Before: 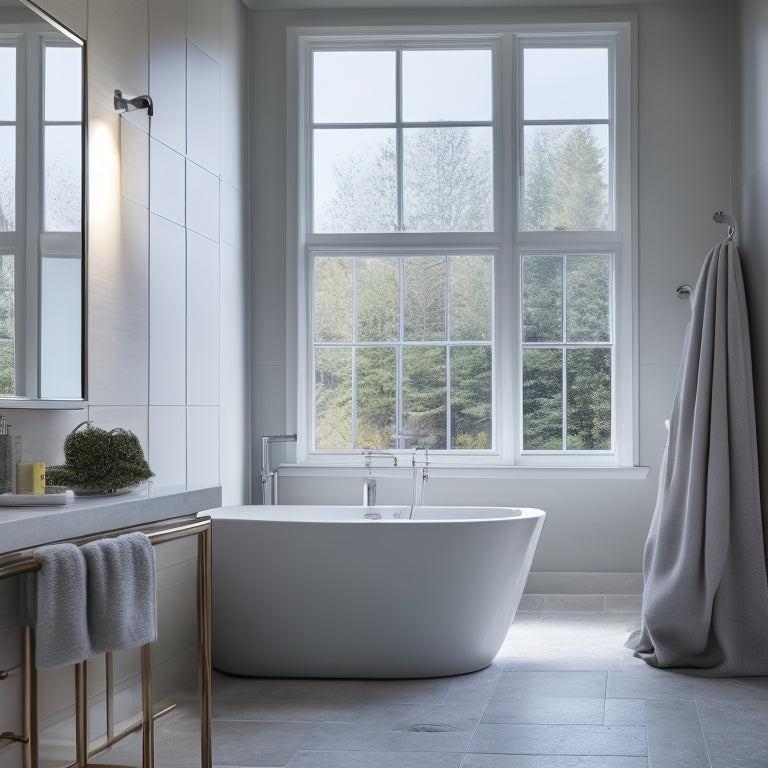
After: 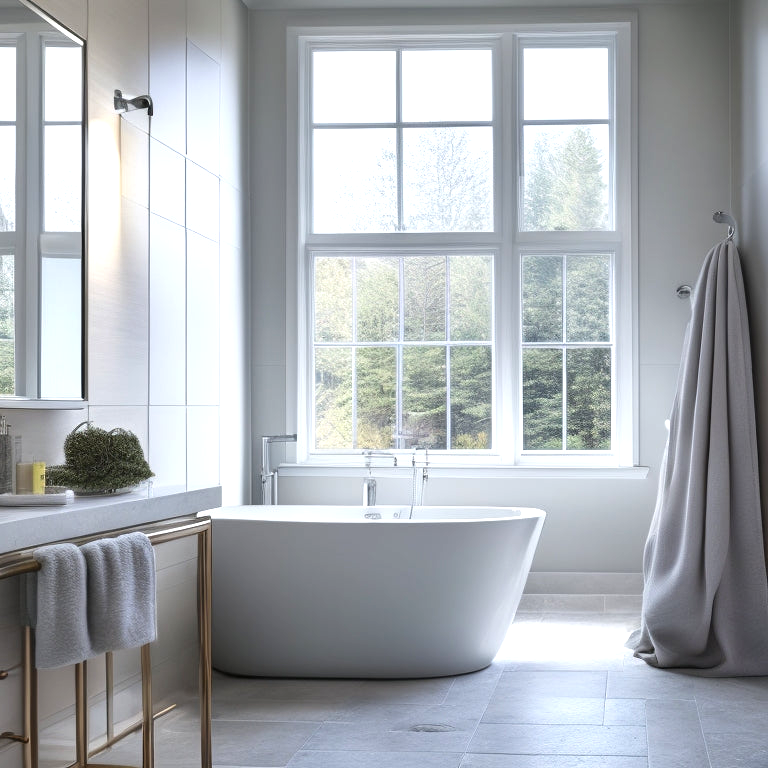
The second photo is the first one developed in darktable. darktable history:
exposure: exposure 0.662 EV, compensate exposure bias true, compensate highlight preservation false
